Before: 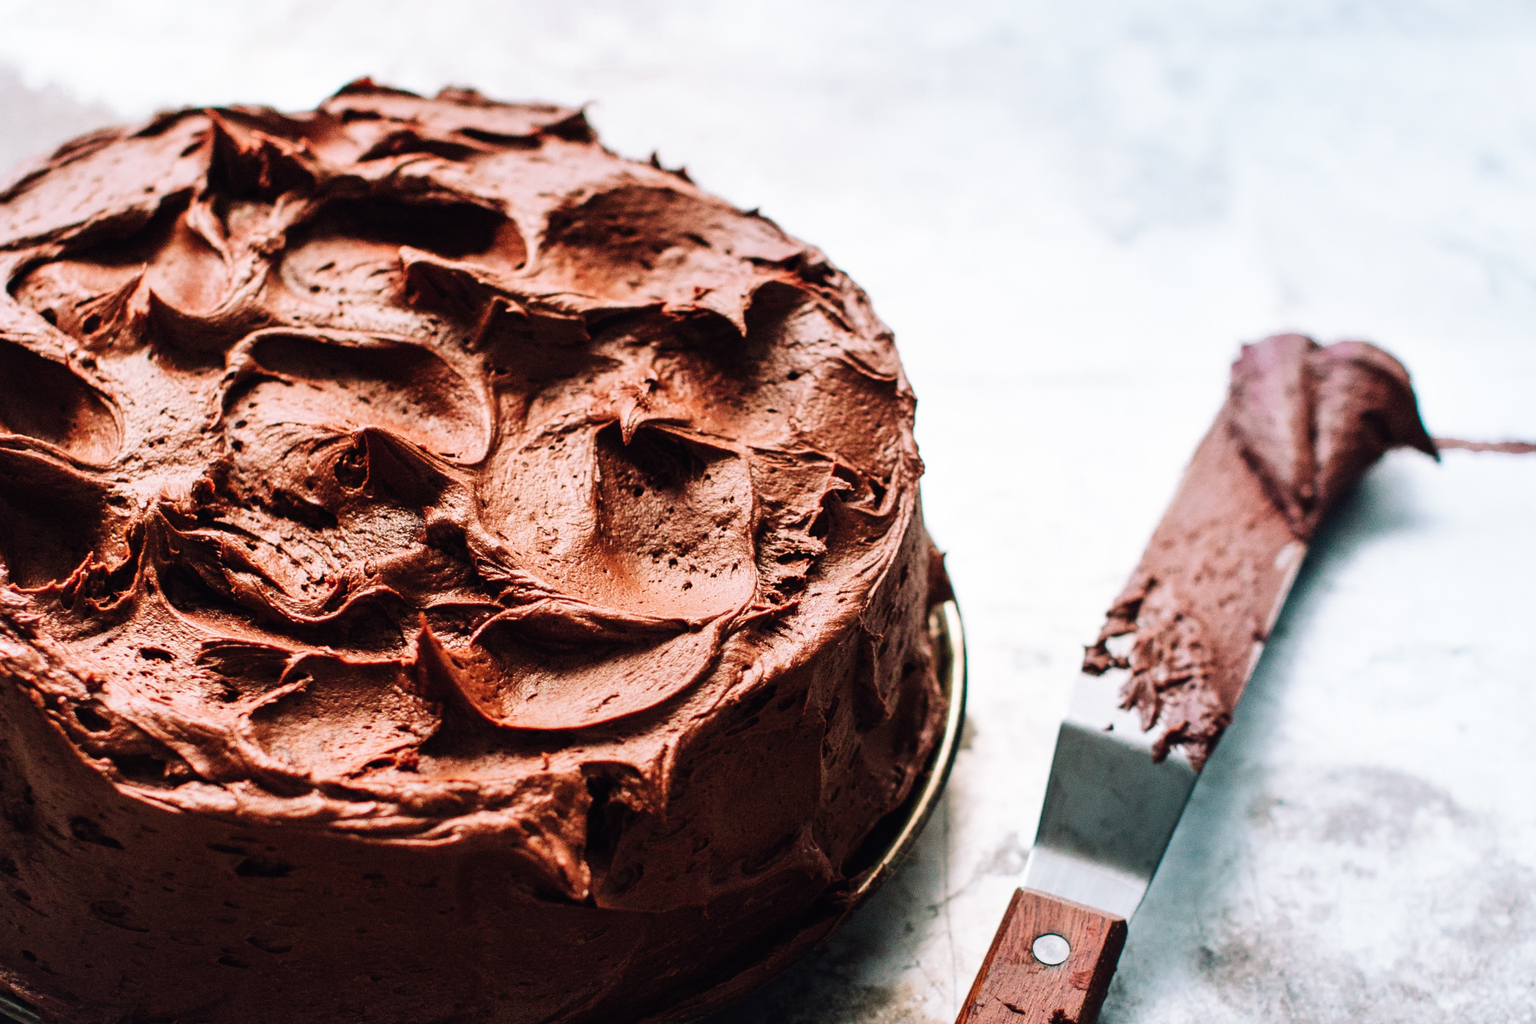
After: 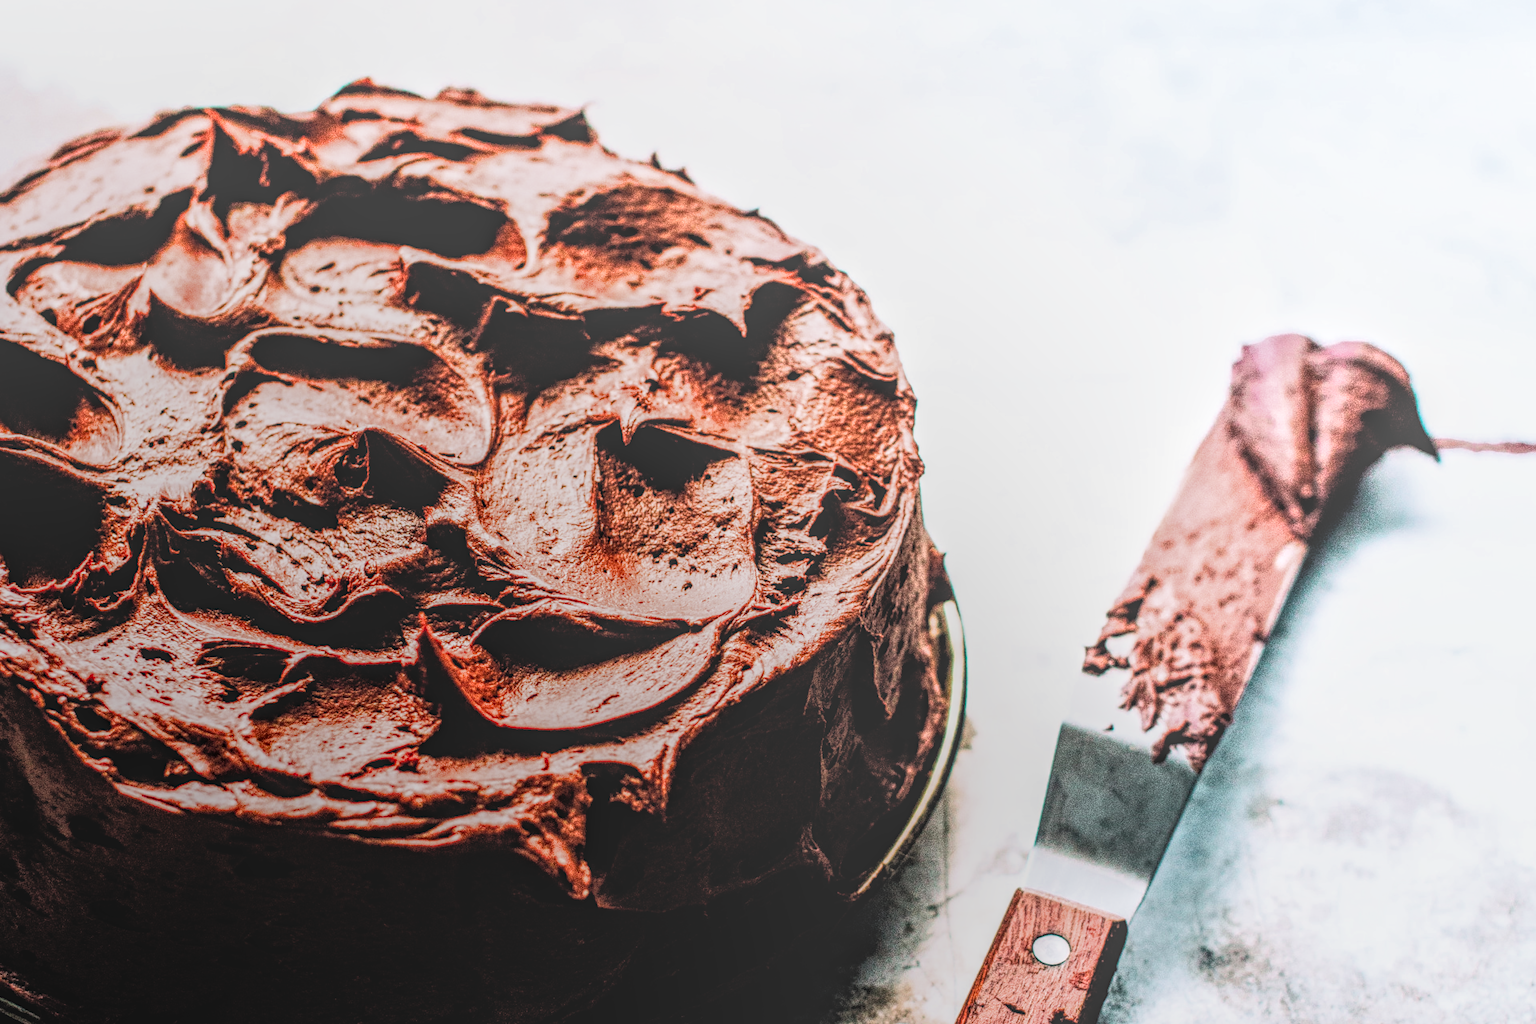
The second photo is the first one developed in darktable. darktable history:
local contrast: highlights 20%, shadows 26%, detail 199%, midtone range 0.2
filmic rgb: black relative exposure -8.68 EV, white relative exposure 2.71 EV, target black luminance 0%, hardness 6.26, latitude 77.39%, contrast 1.328, shadows ↔ highlights balance -0.297%, iterations of high-quality reconstruction 0
tone equalizer: -8 EV 0.003 EV, -7 EV -0.04 EV, -6 EV 0.044 EV, -5 EV 0.042 EV, -4 EV 0.247 EV, -3 EV 0.654 EV, -2 EV 0.566 EV, -1 EV 0.169 EV, +0 EV 0.041 EV, edges refinement/feathering 500, mask exposure compensation -1.57 EV, preserve details no
